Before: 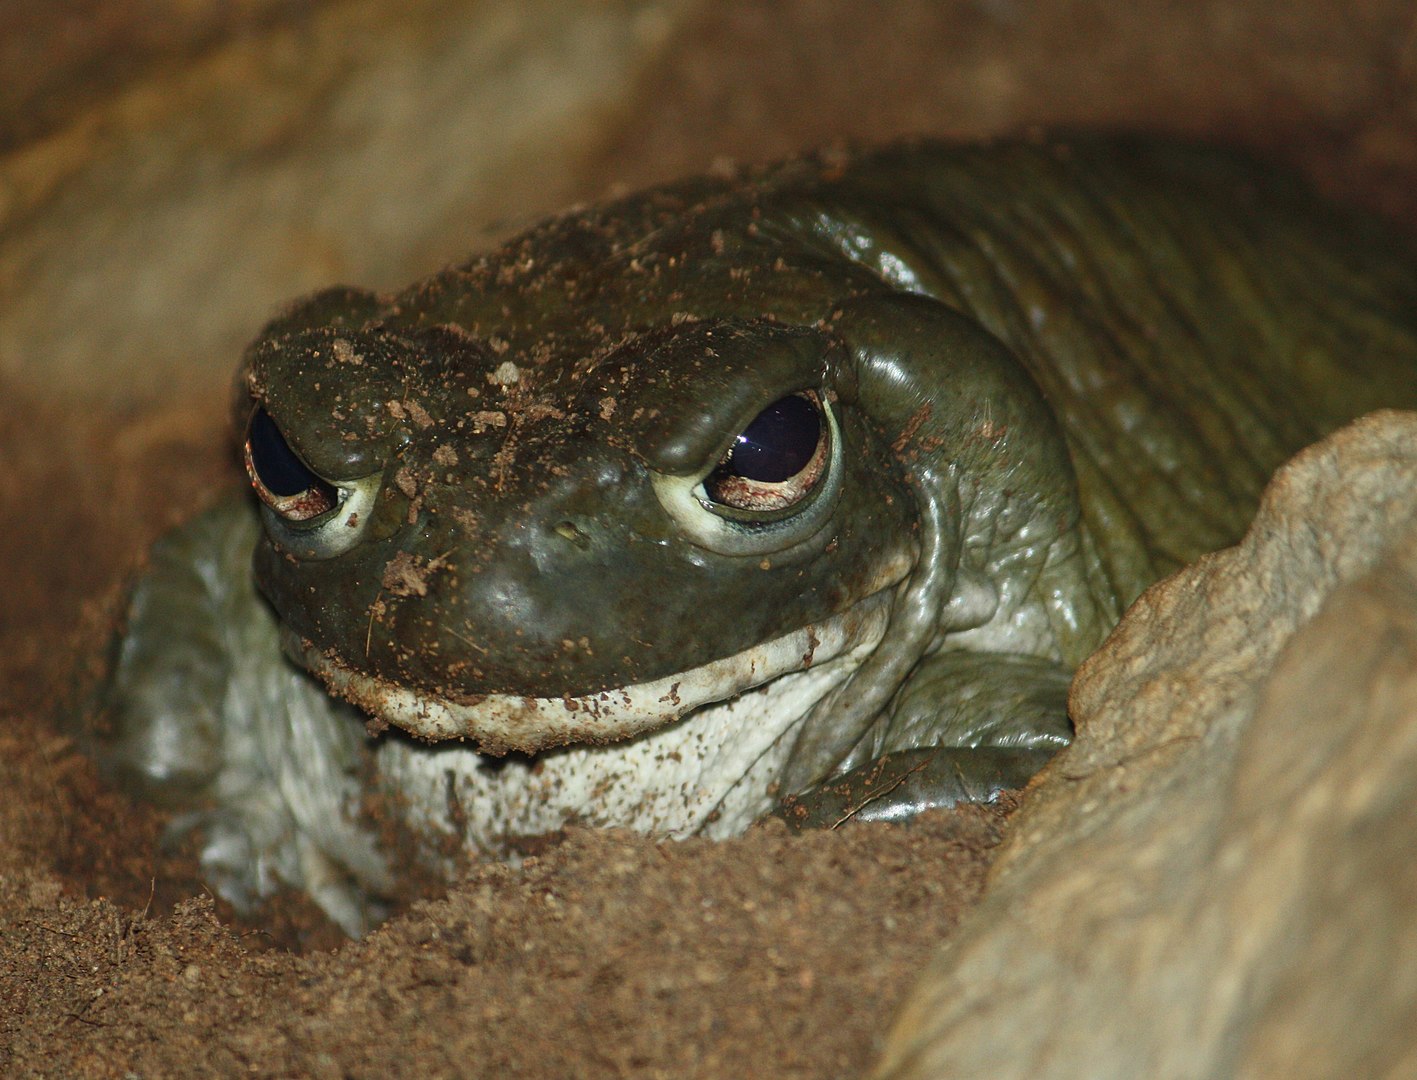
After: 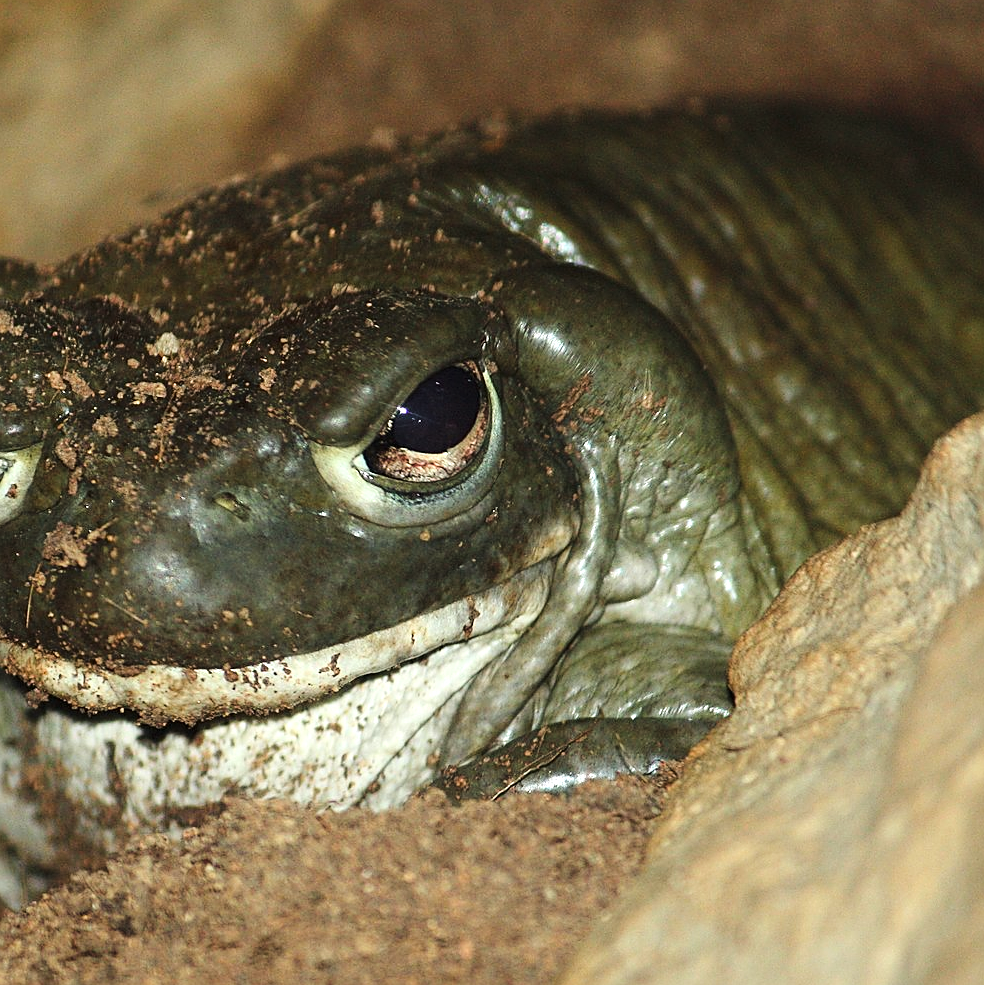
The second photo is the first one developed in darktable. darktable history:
exposure: black level correction 0, exposure 0.498 EV, compensate exposure bias true, compensate highlight preservation false
crop and rotate: left 24.016%, top 2.702%, right 6.526%, bottom 6.04%
sharpen: on, module defaults
tone curve: curves: ch0 [(0, 0) (0.033, 0.016) (0.171, 0.127) (0.33, 0.331) (0.432, 0.475) (0.601, 0.665) (0.843, 0.876) (1, 1)]; ch1 [(0, 0) (0.339, 0.349) (0.445, 0.42) (0.476, 0.47) (0.501, 0.499) (0.516, 0.525) (0.548, 0.563) (0.584, 0.633) (0.728, 0.746) (1, 1)]; ch2 [(0, 0) (0.327, 0.324) (0.417, 0.44) (0.46, 0.453) (0.502, 0.498) (0.517, 0.524) (0.53, 0.554) (0.579, 0.599) (0.745, 0.704) (1, 1)], color space Lab, linked channels, preserve colors none
